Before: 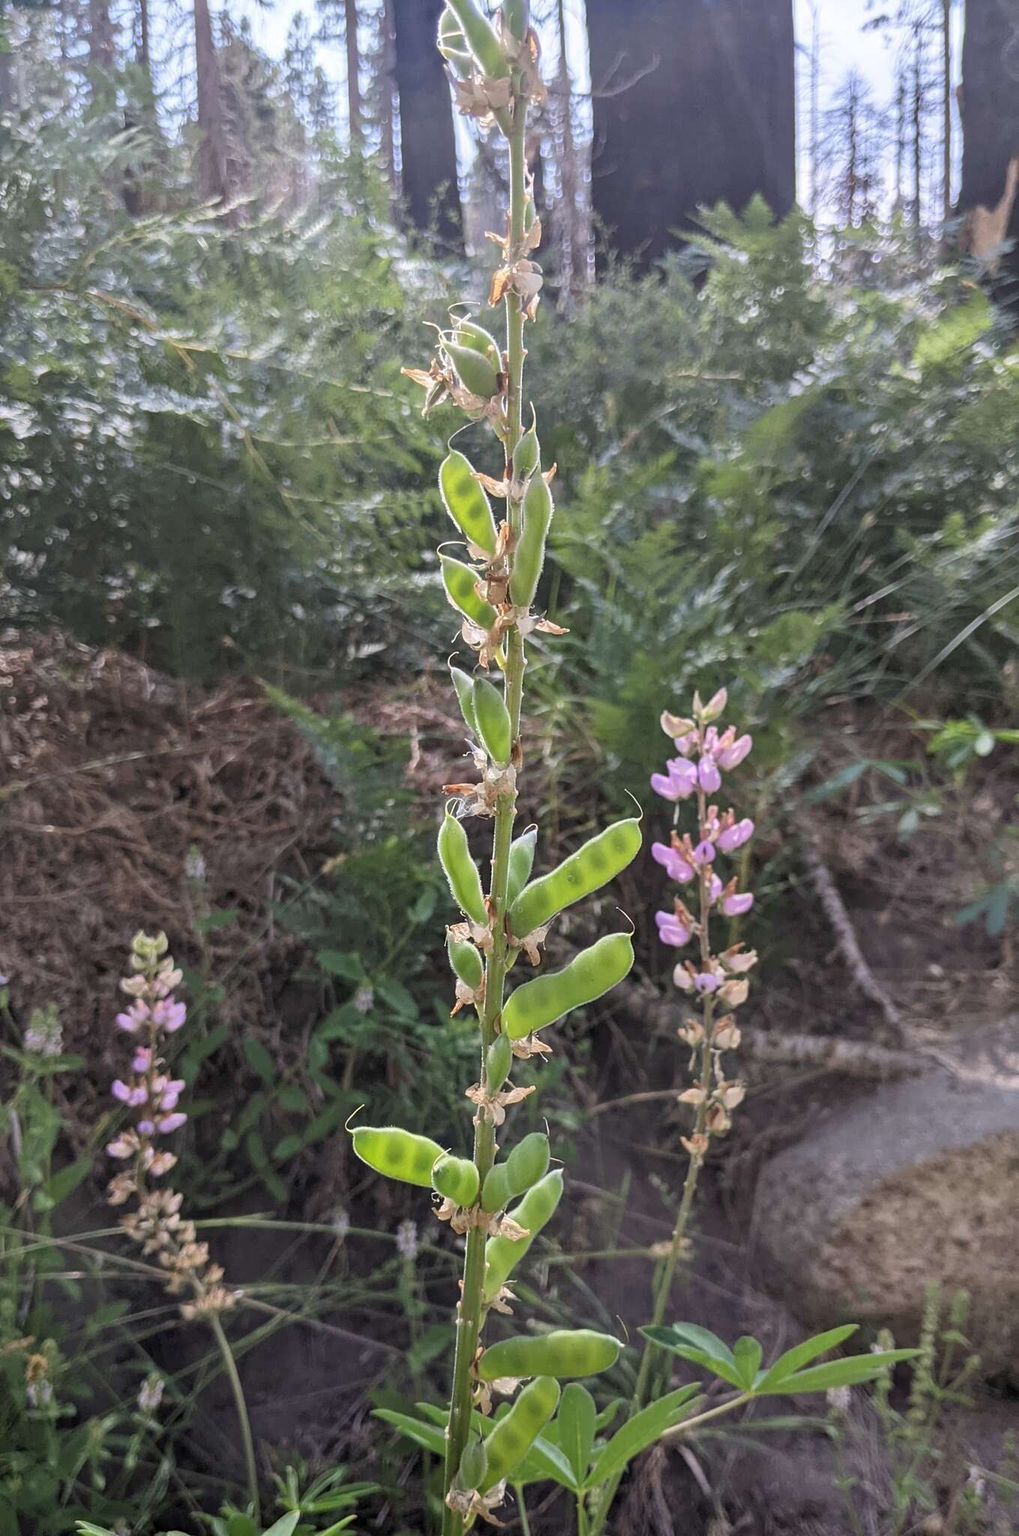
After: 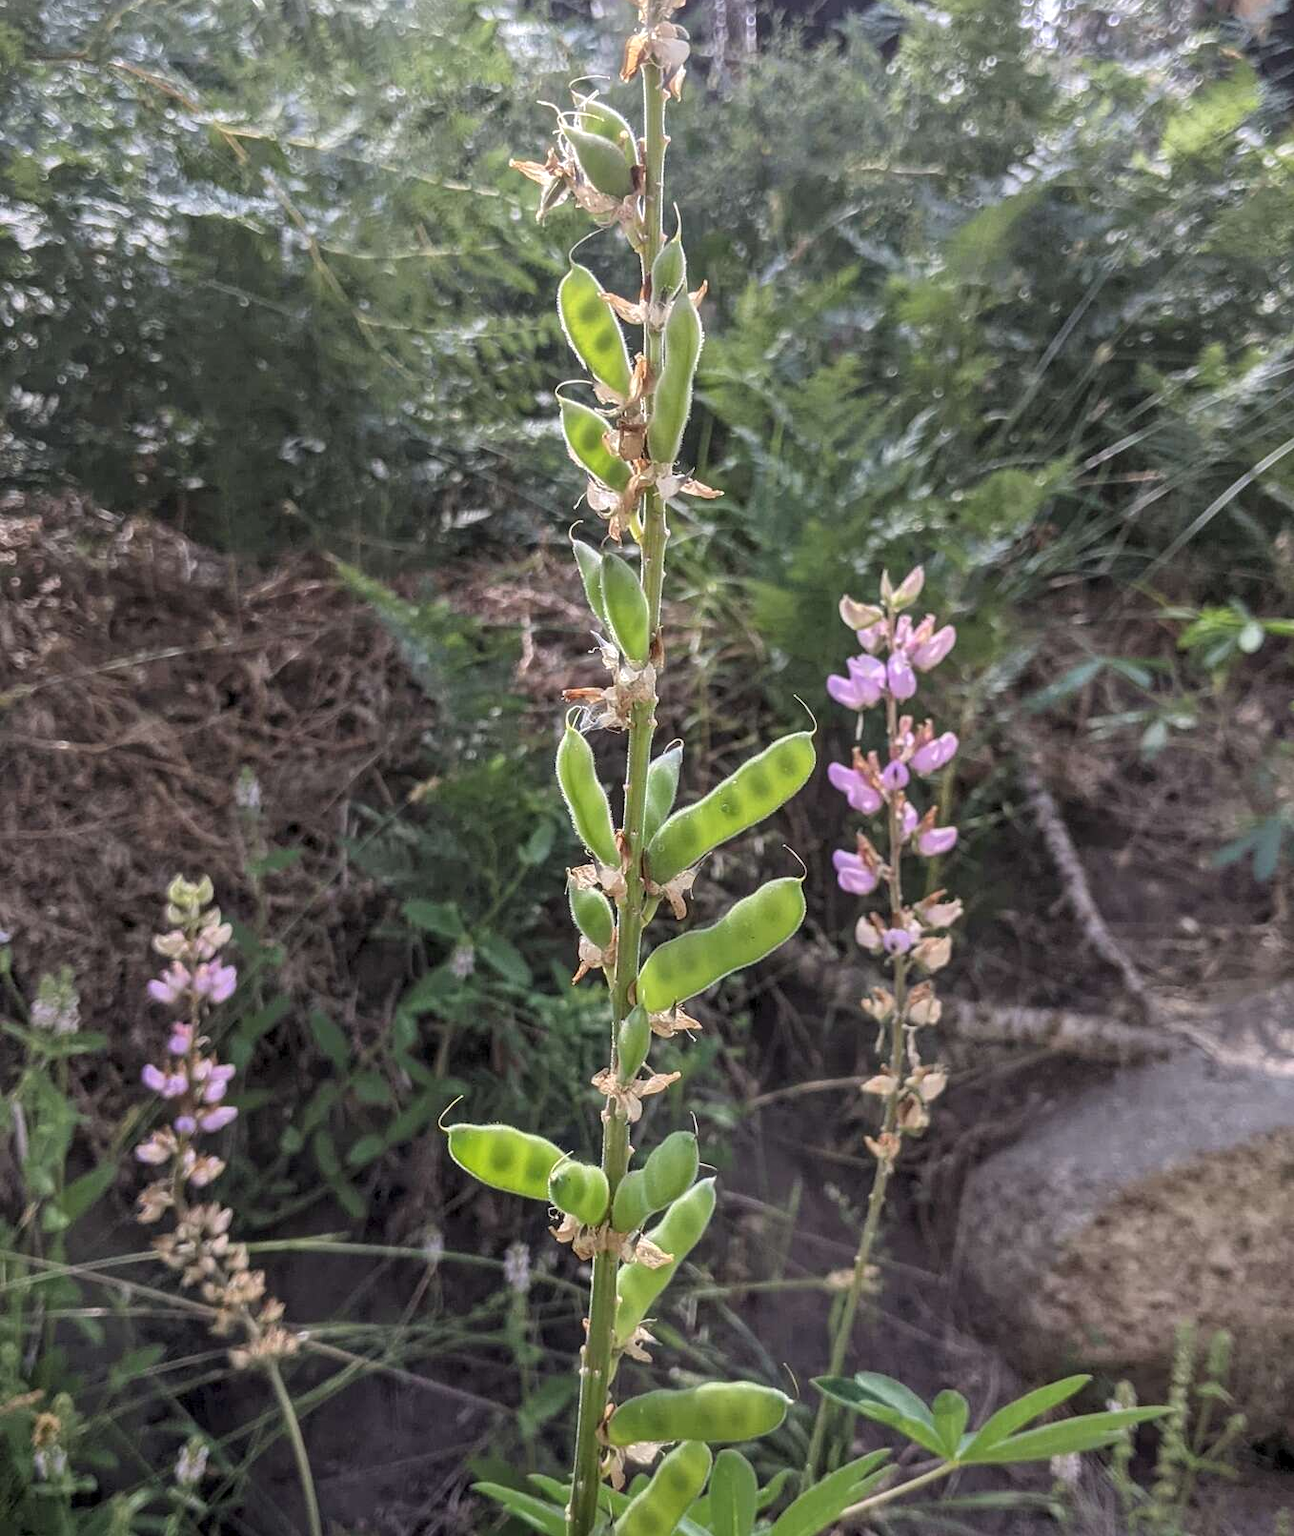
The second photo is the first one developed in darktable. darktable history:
local contrast: on, module defaults
crop and rotate: top 15.774%, bottom 5.506%
